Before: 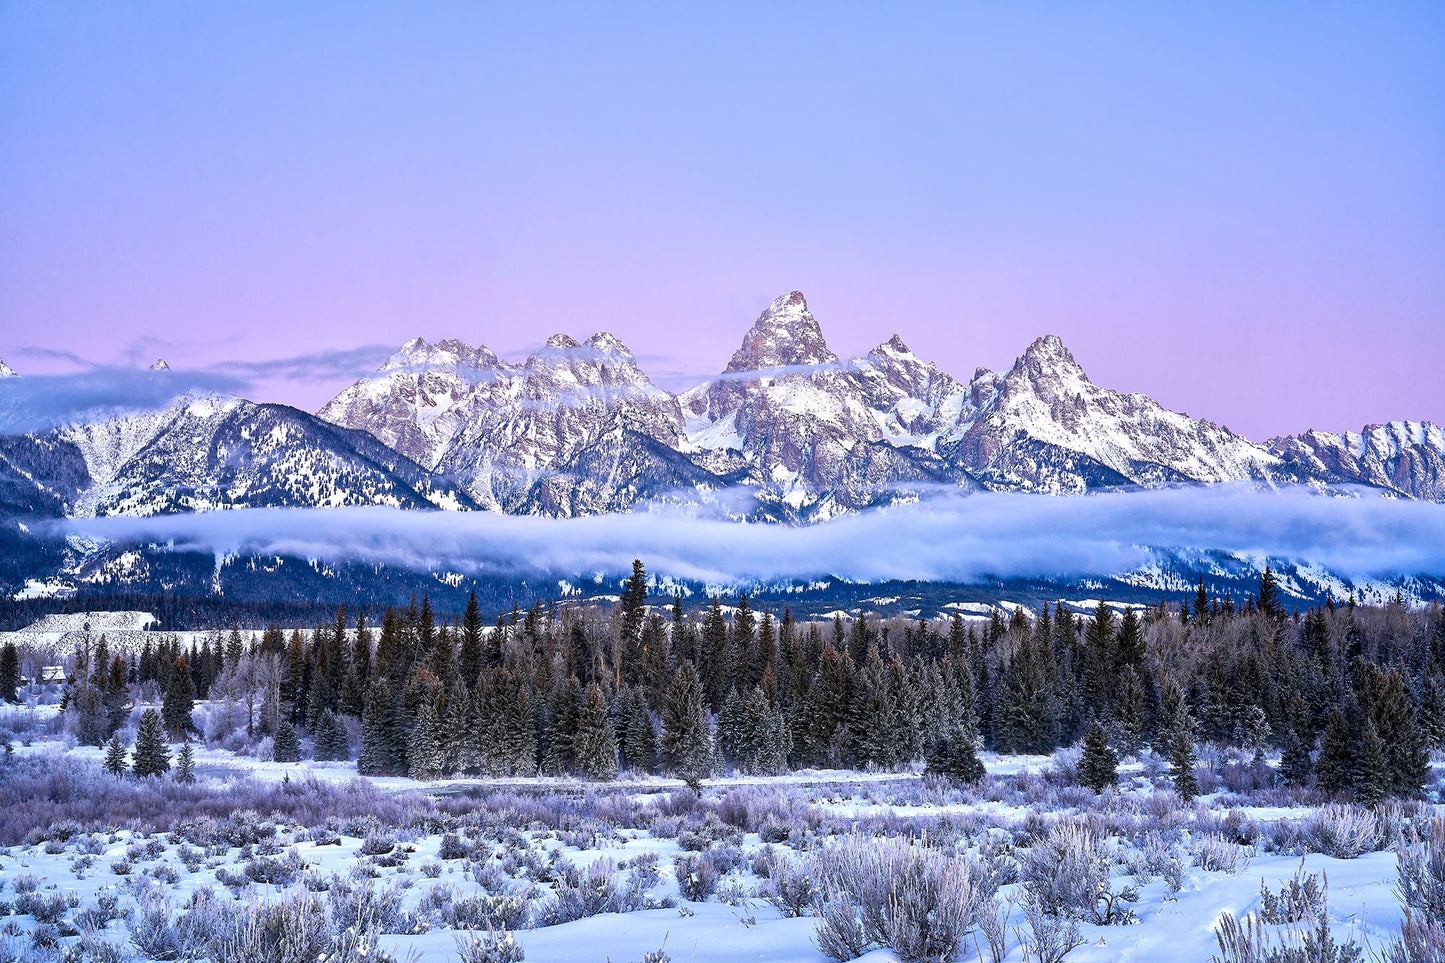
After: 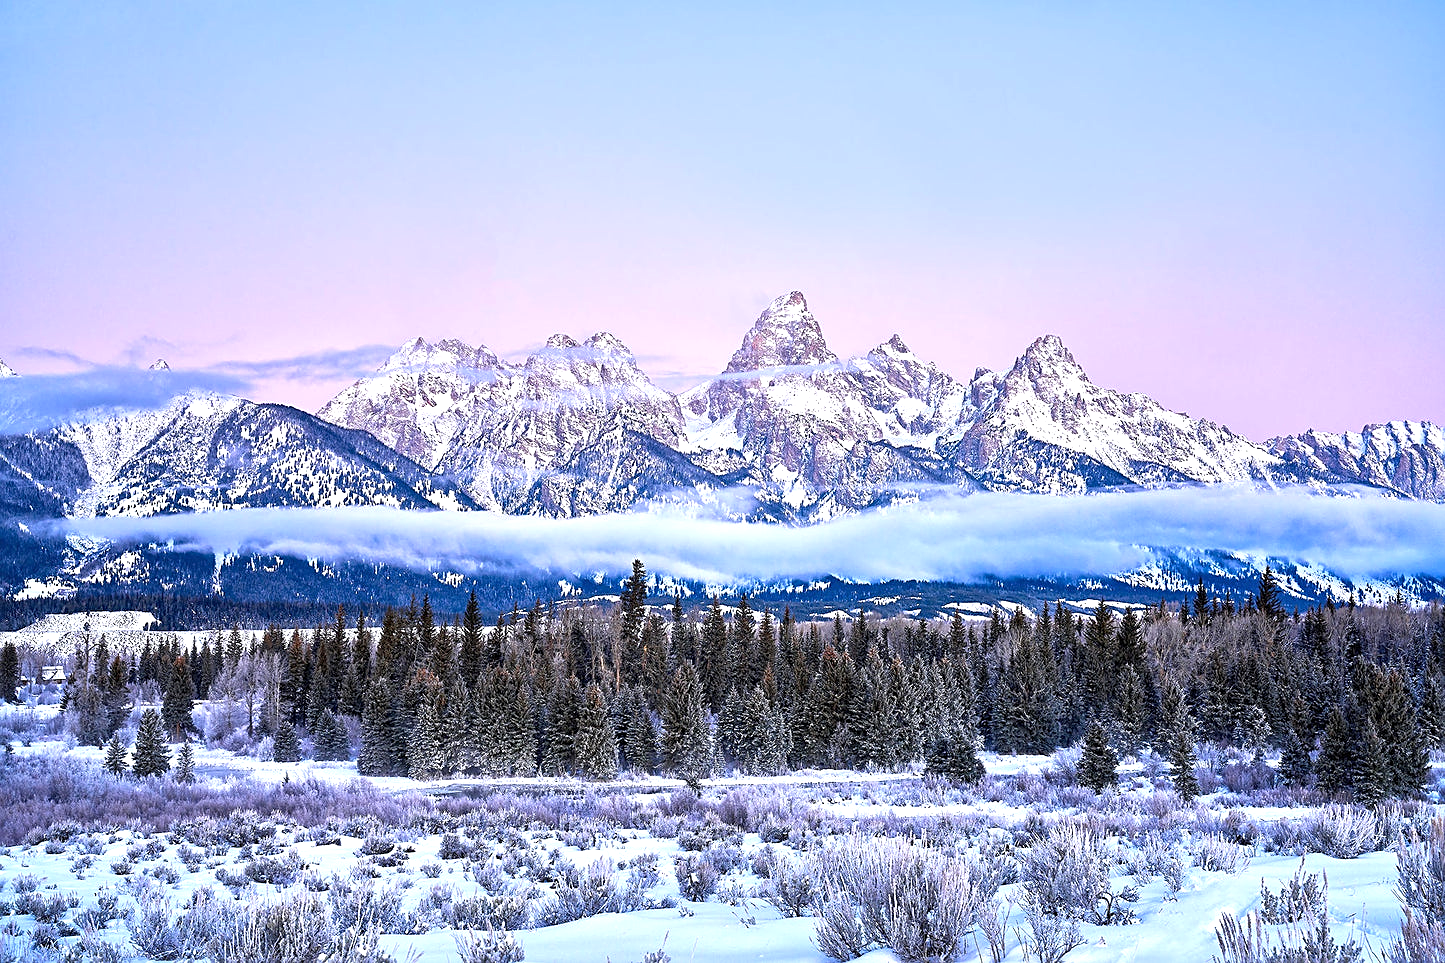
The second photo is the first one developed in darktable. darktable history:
sharpen: on, module defaults
exposure: exposure 0.559 EV, compensate highlight preservation false
